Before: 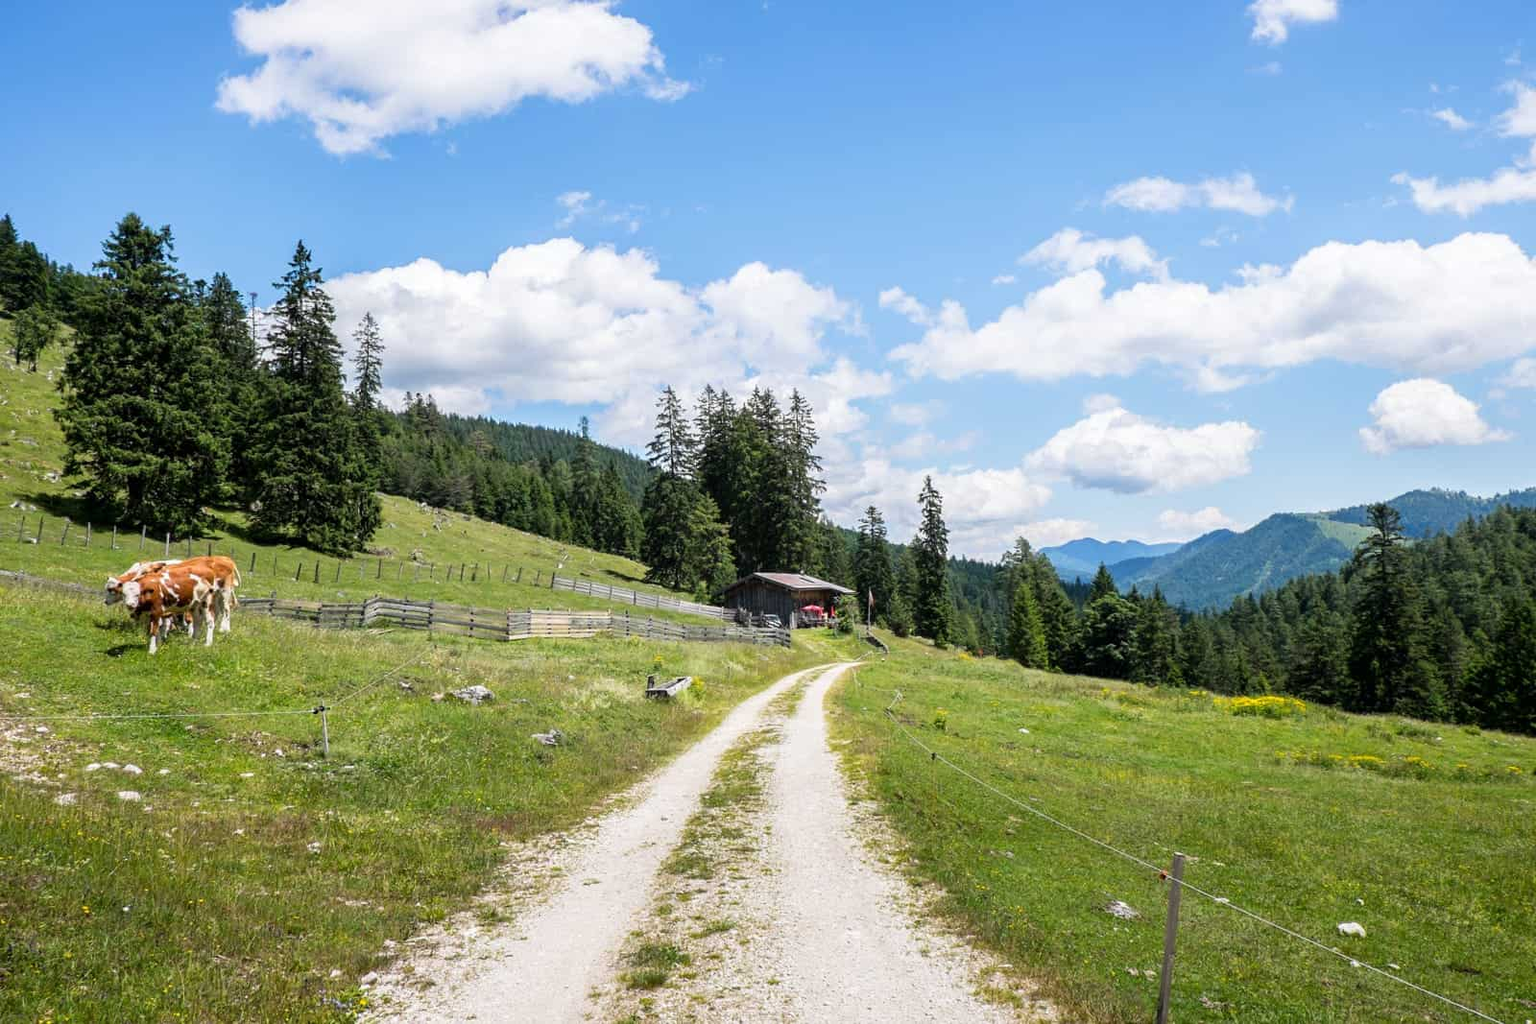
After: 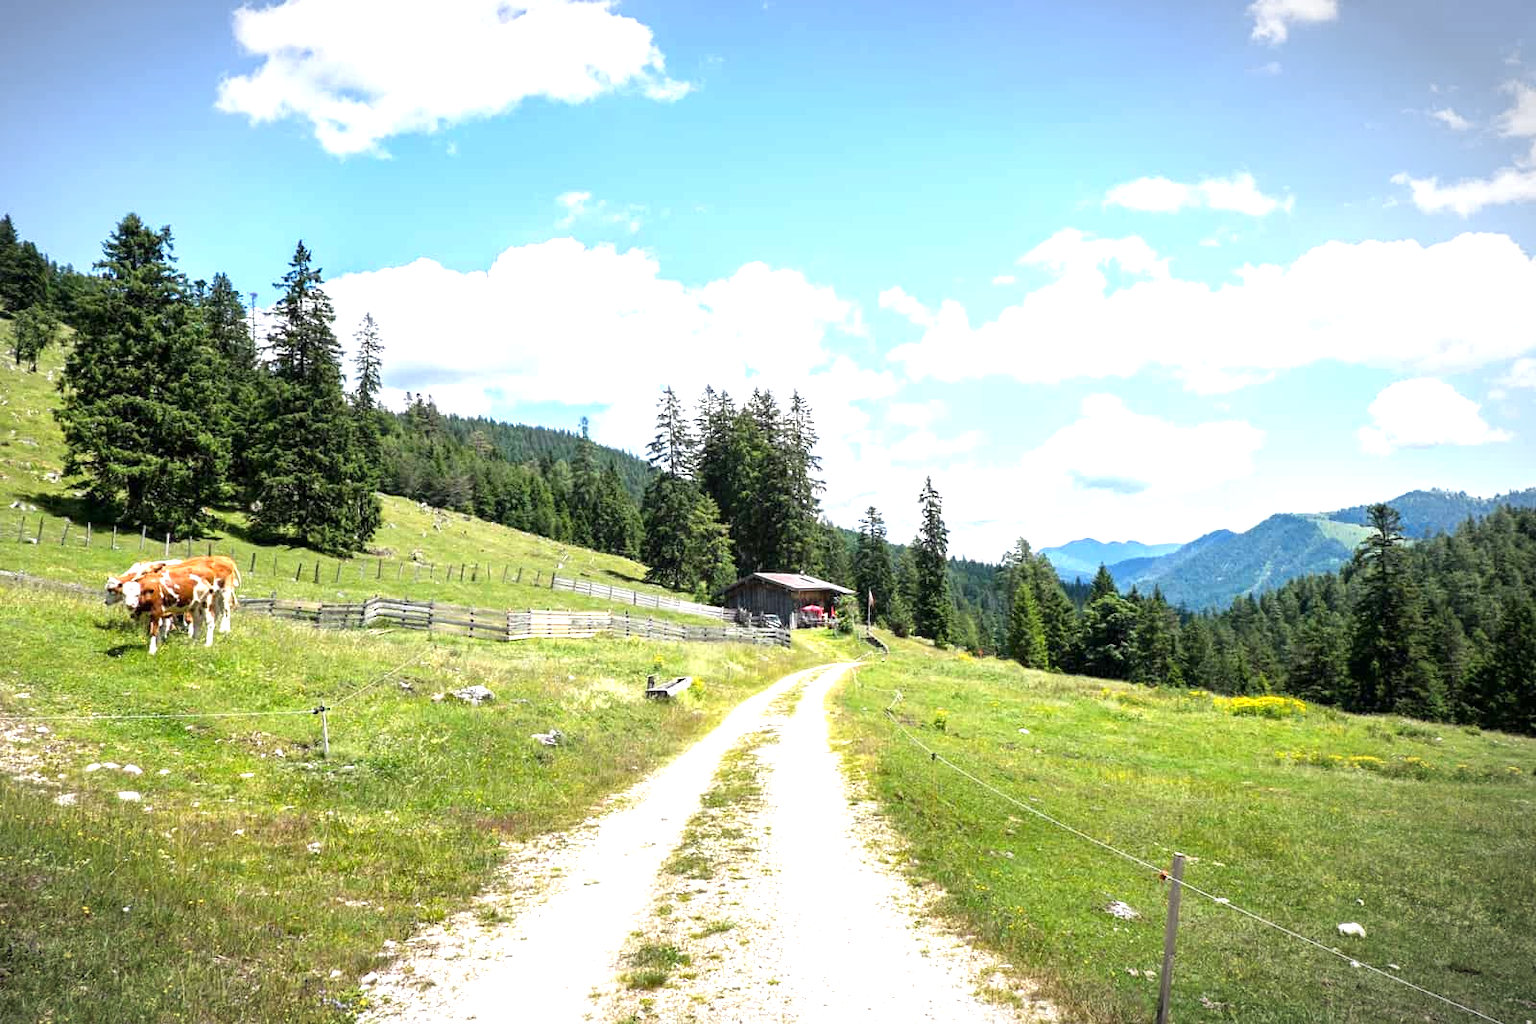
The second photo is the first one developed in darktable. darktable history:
exposure: exposure 0.918 EV, compensate highlight preservation false
vignetting: fall-off start 86.8%, center (-0.078, 0.073), automatic ratio true
